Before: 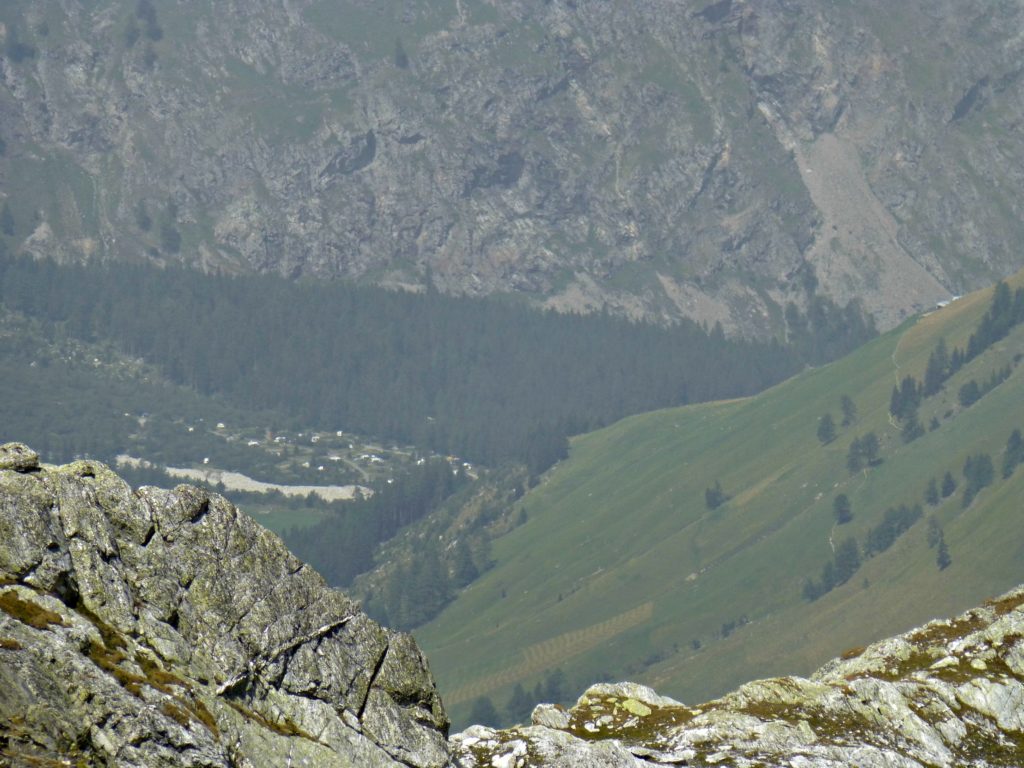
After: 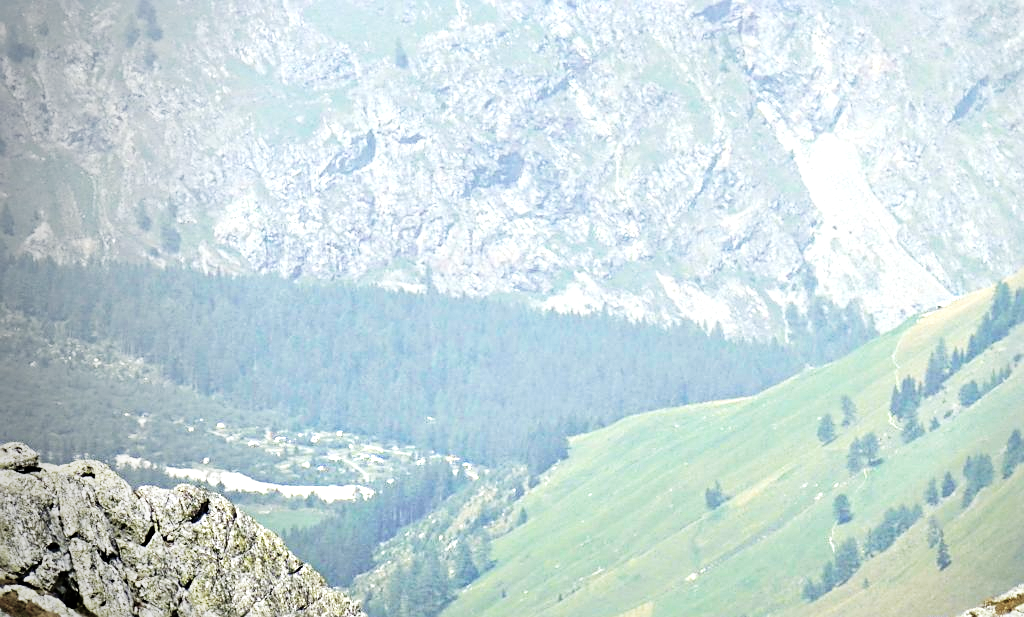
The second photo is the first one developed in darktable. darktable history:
levels: levels [0, 0.43, 0.859]
vignetting: fall-off start 73.57%, center (0.22, -0.235)
crop: bottom 19.644%
sharpen: on, module defaults
base curve: curves: ch0 [(0, 0) (0.007, 0.004) (0.027, 0.03) (0.046, 0.07) (0.207, 0.54) (0.442, 0.872) (0.673, 0.972) (1, 1)], preserve colors none
